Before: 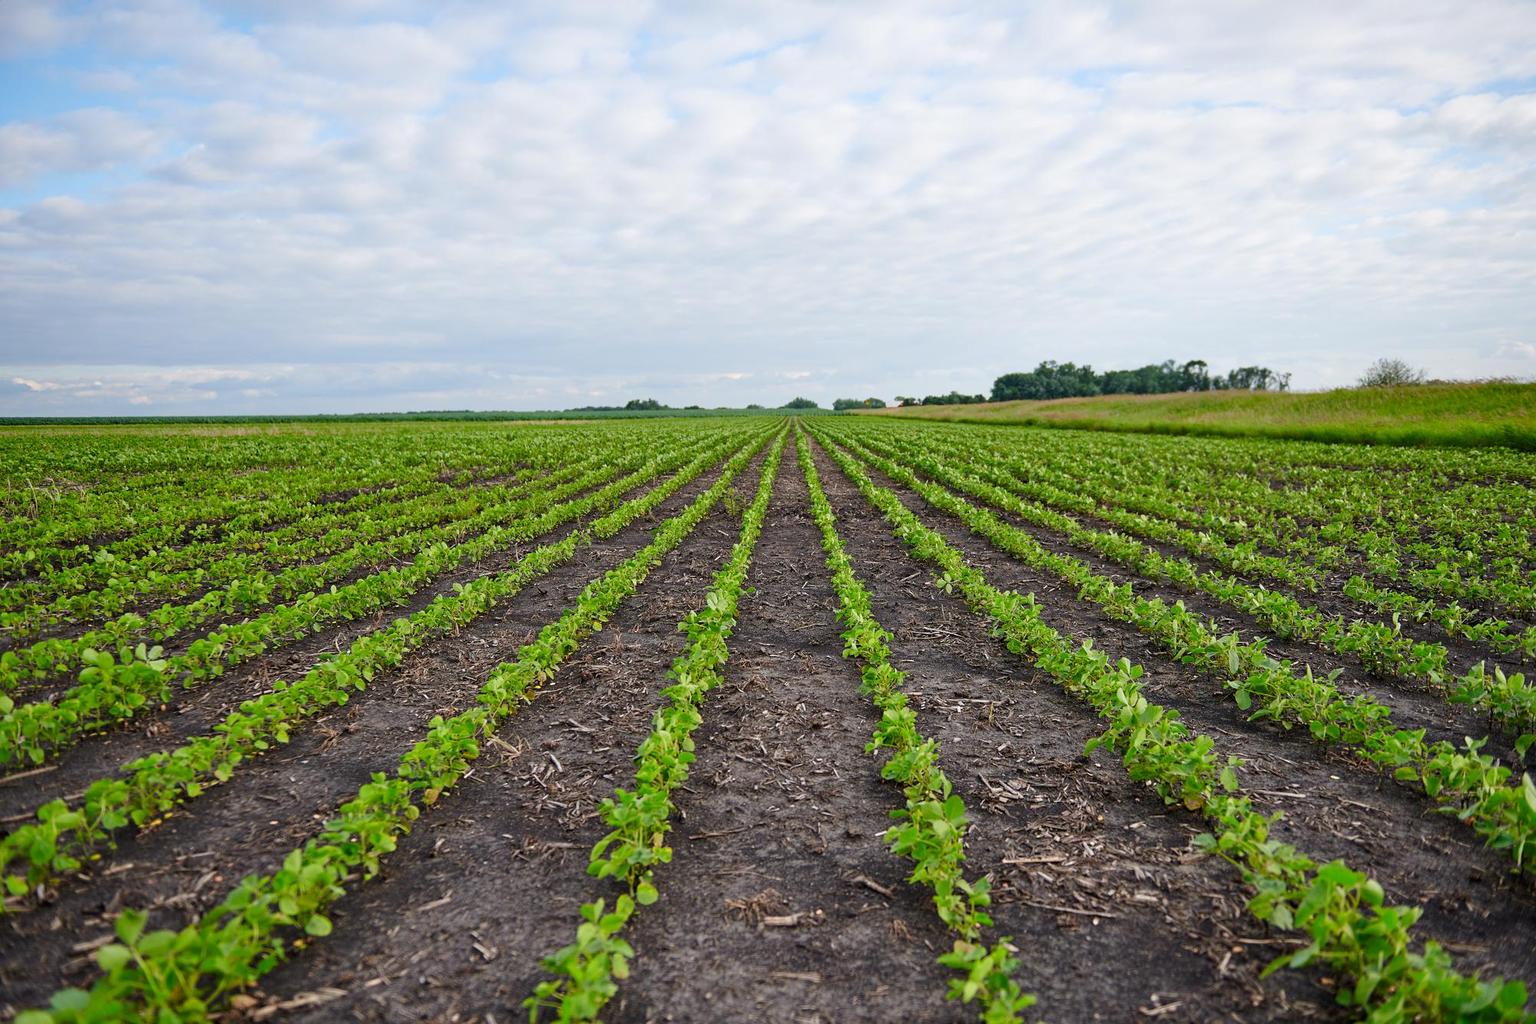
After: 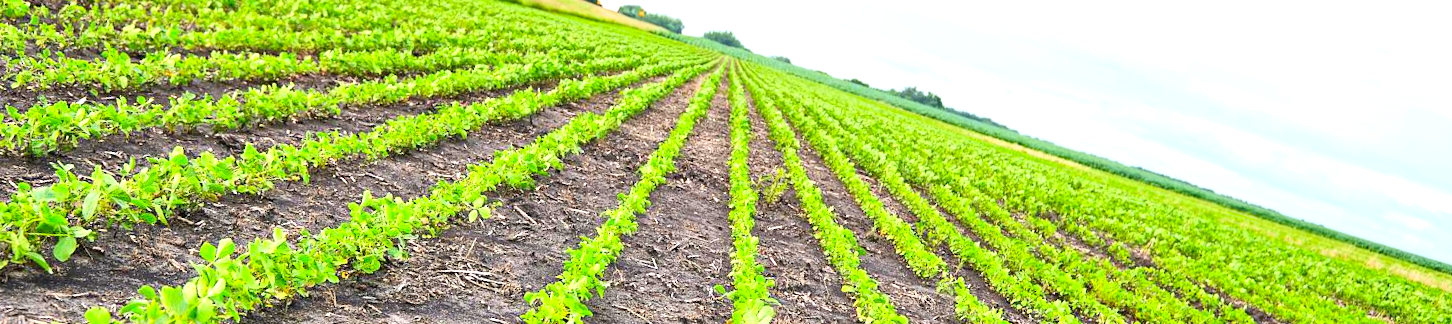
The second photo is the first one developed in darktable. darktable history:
exposure: black level correction 0, exposure 1.2 EV, compensate highlight preservation false
contrast brightness saturation: contrast 0.2, brightness 0.16, saturation 0.22
crop and rotate: angle 16.12°, top 30.835%, bottom 35.653%
